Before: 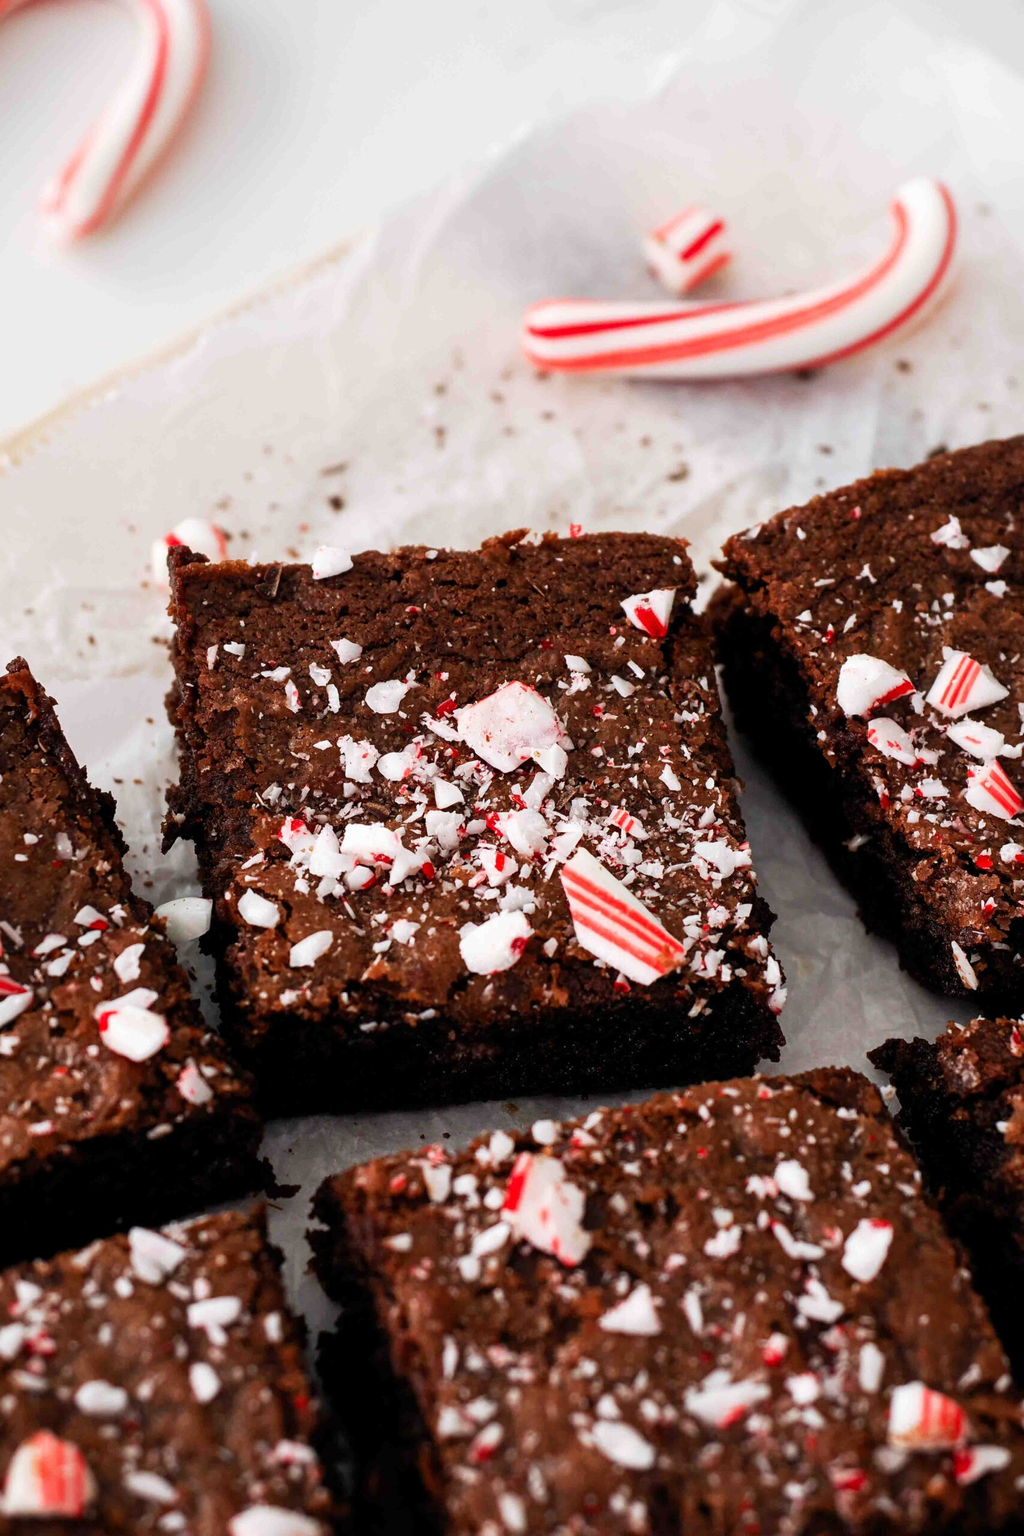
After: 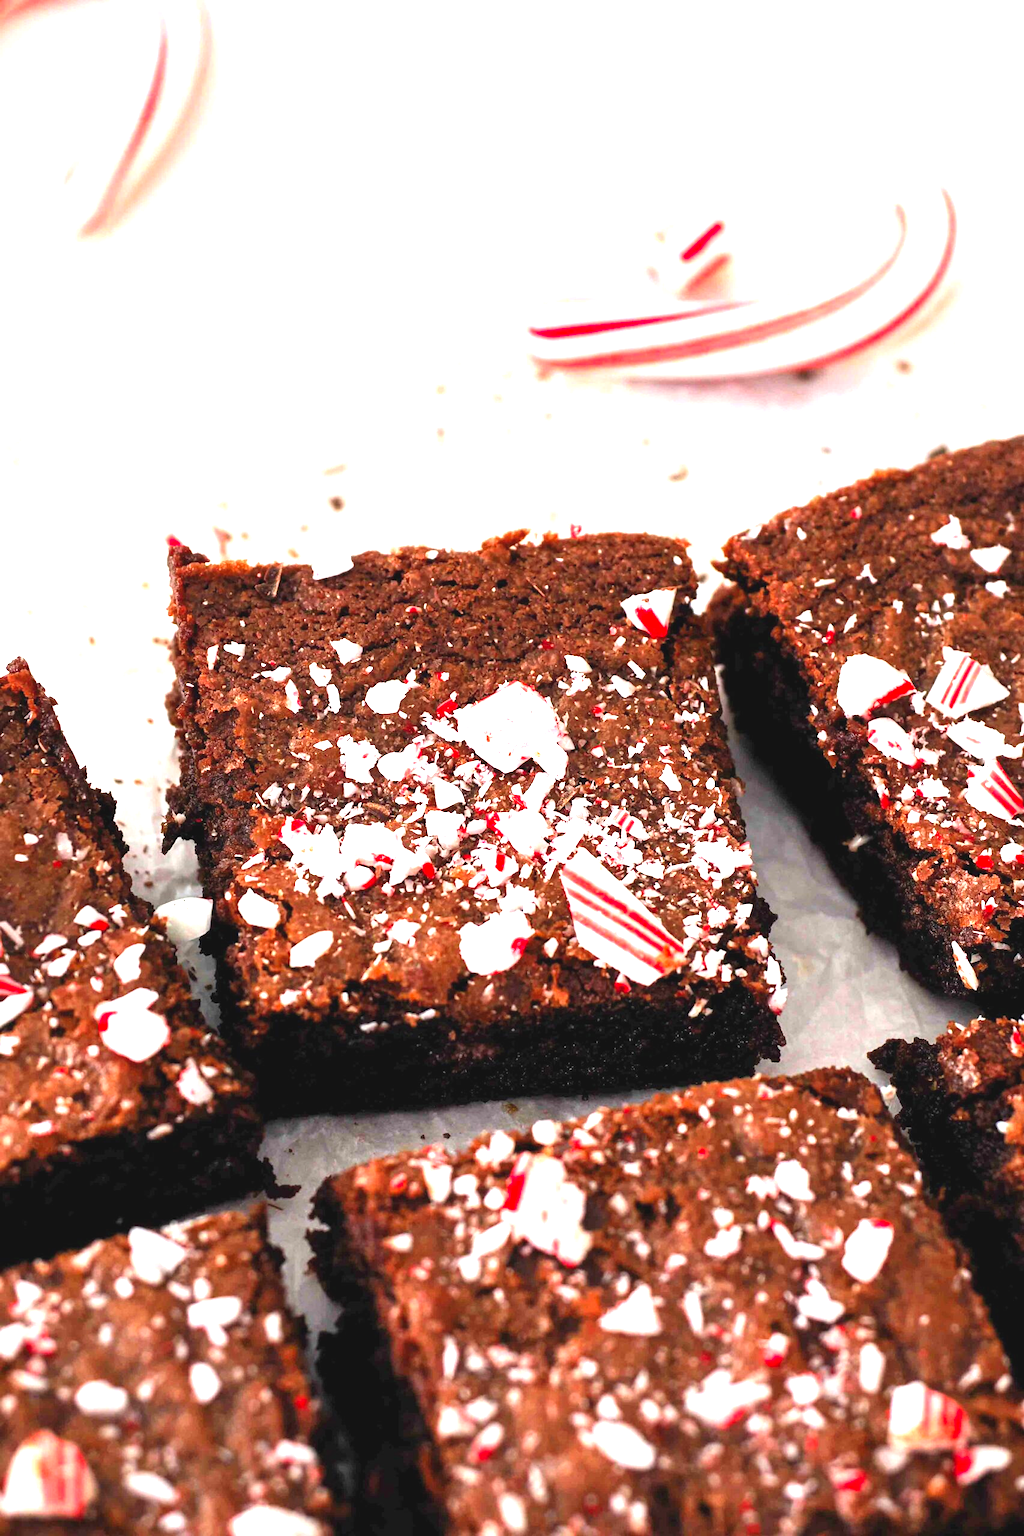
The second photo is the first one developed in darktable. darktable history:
exposure: black level correction -0.002, exposure 1.34 EV, compensate highlight preservation false
contrast brightness saturation: contrast 0.075, brightness 0.08, saturation 0.177
